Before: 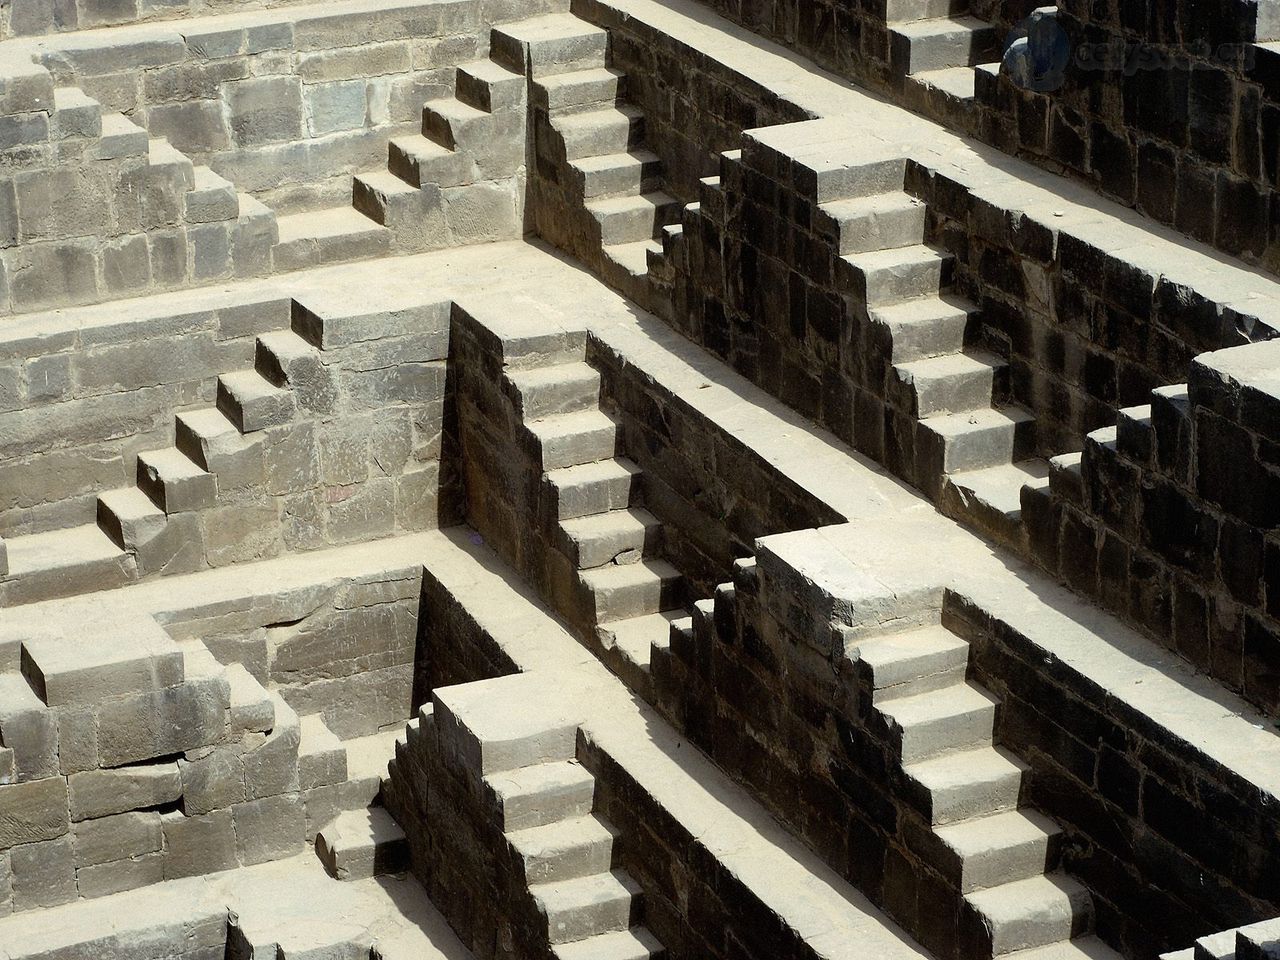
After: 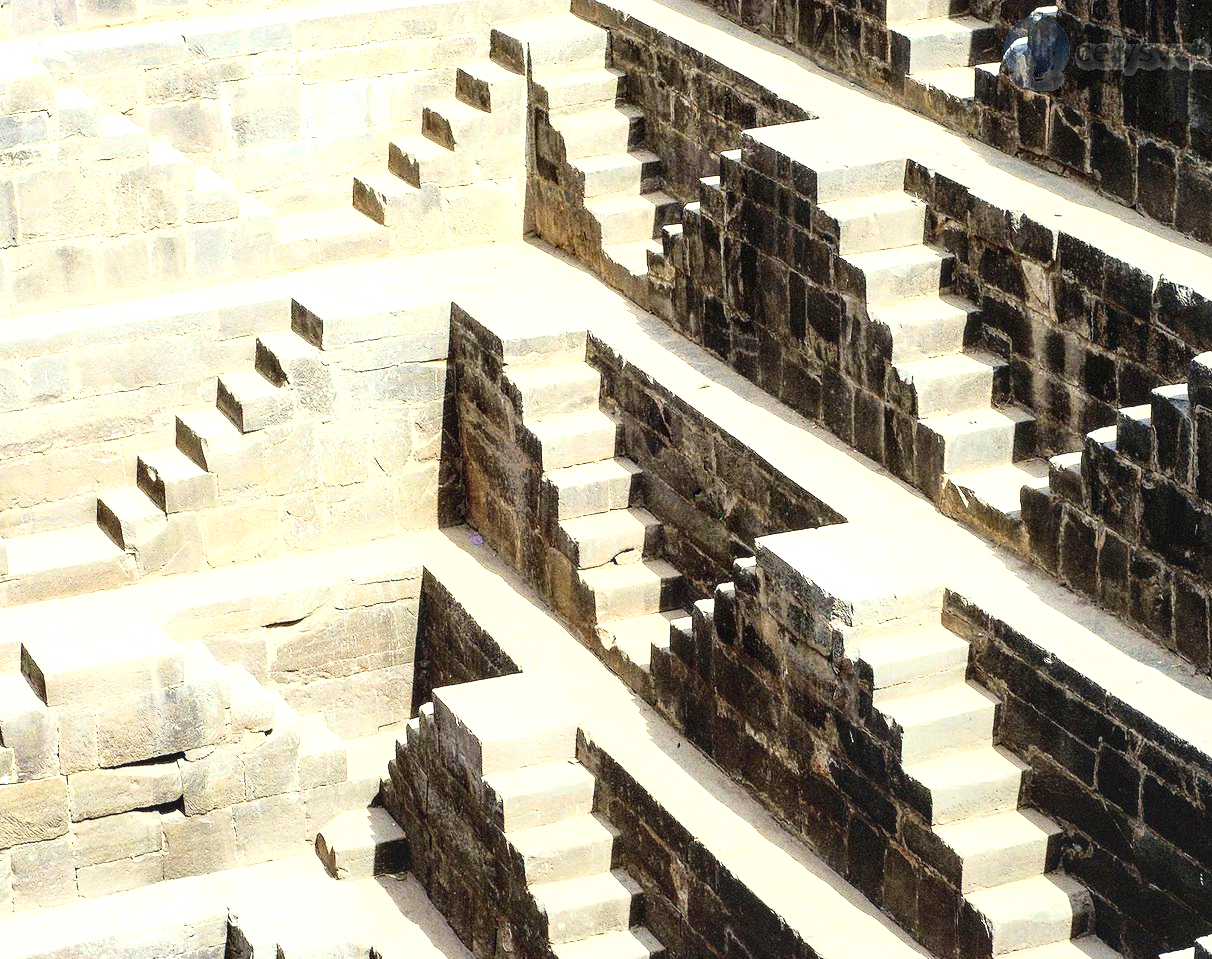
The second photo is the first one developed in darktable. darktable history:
crop and rotate: left 0%, right 5.288%
local contrast: detail 130%
exposure: black level correction 0, exposure 1.471 EV, compensate exposure bias true, compensate highlight preservation false
base curve: curves: ch0 [(0, 0) (0.028, 0.03) (0.121, 0.232) (0.46, 0.748) (0.859, 0.968) (1, 1)]
